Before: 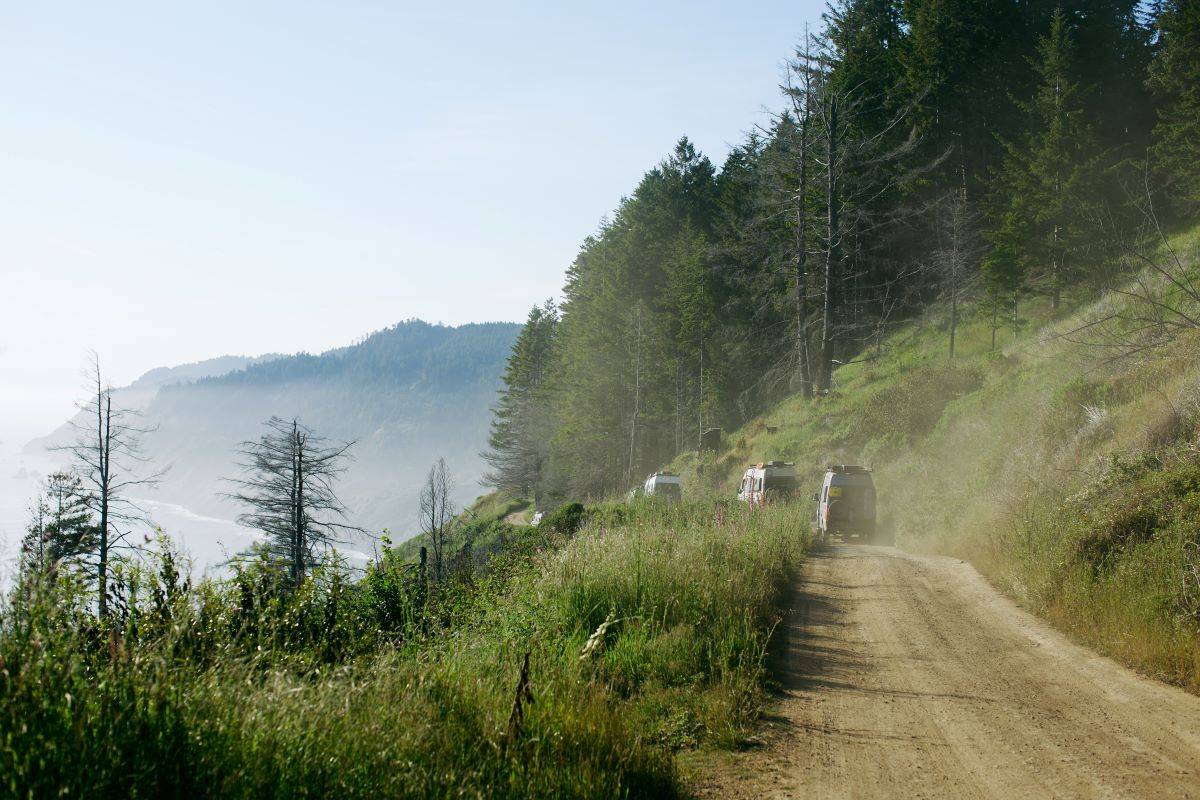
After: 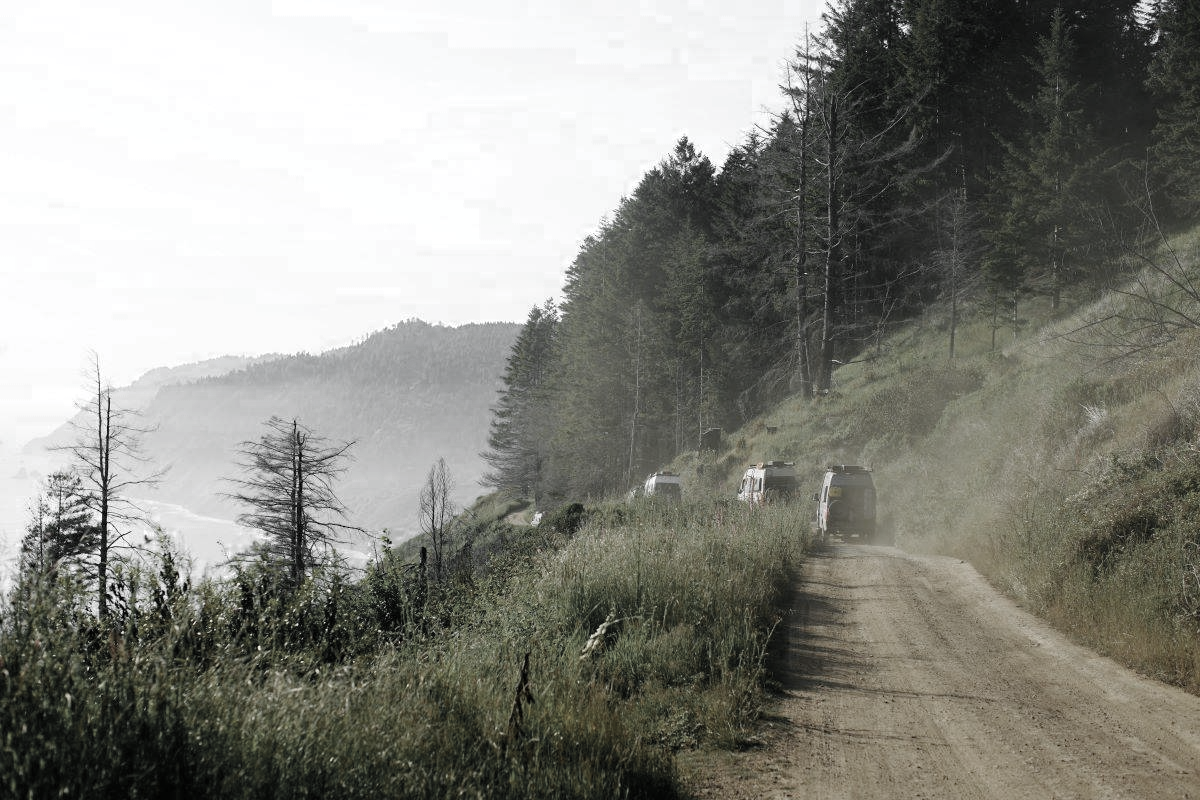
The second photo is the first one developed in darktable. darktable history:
haze removal: compatibility mode true, adaptive false
color zones: curves: ch0 [(0, 0.613) (0.01, 0.613) (0.245, 0.448) (0.498, 0.529) (0.642, 0.665) (0.879, 0.777) (0.99, 0.613)]; ch1 [(0, 0.035) (0.121, 0.189) (0.259, 0.197) (0.415, 0.061) (0.589, 0.022) (0.732, 0.022) (0.857, 0.026) (0.991, 0.053)]
